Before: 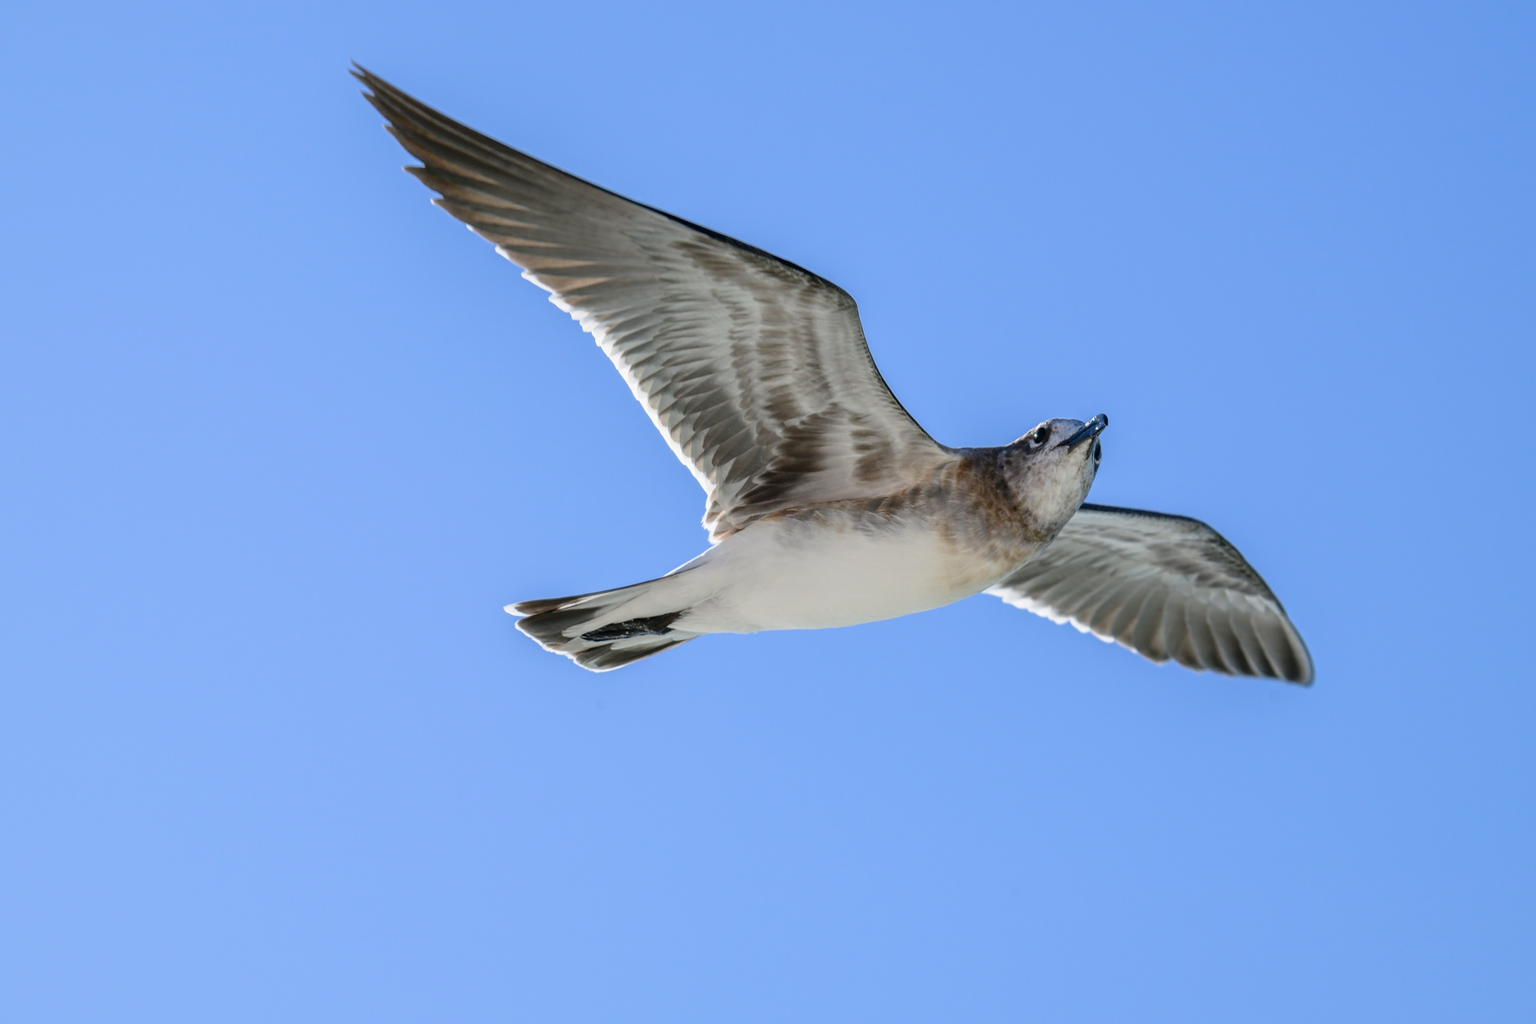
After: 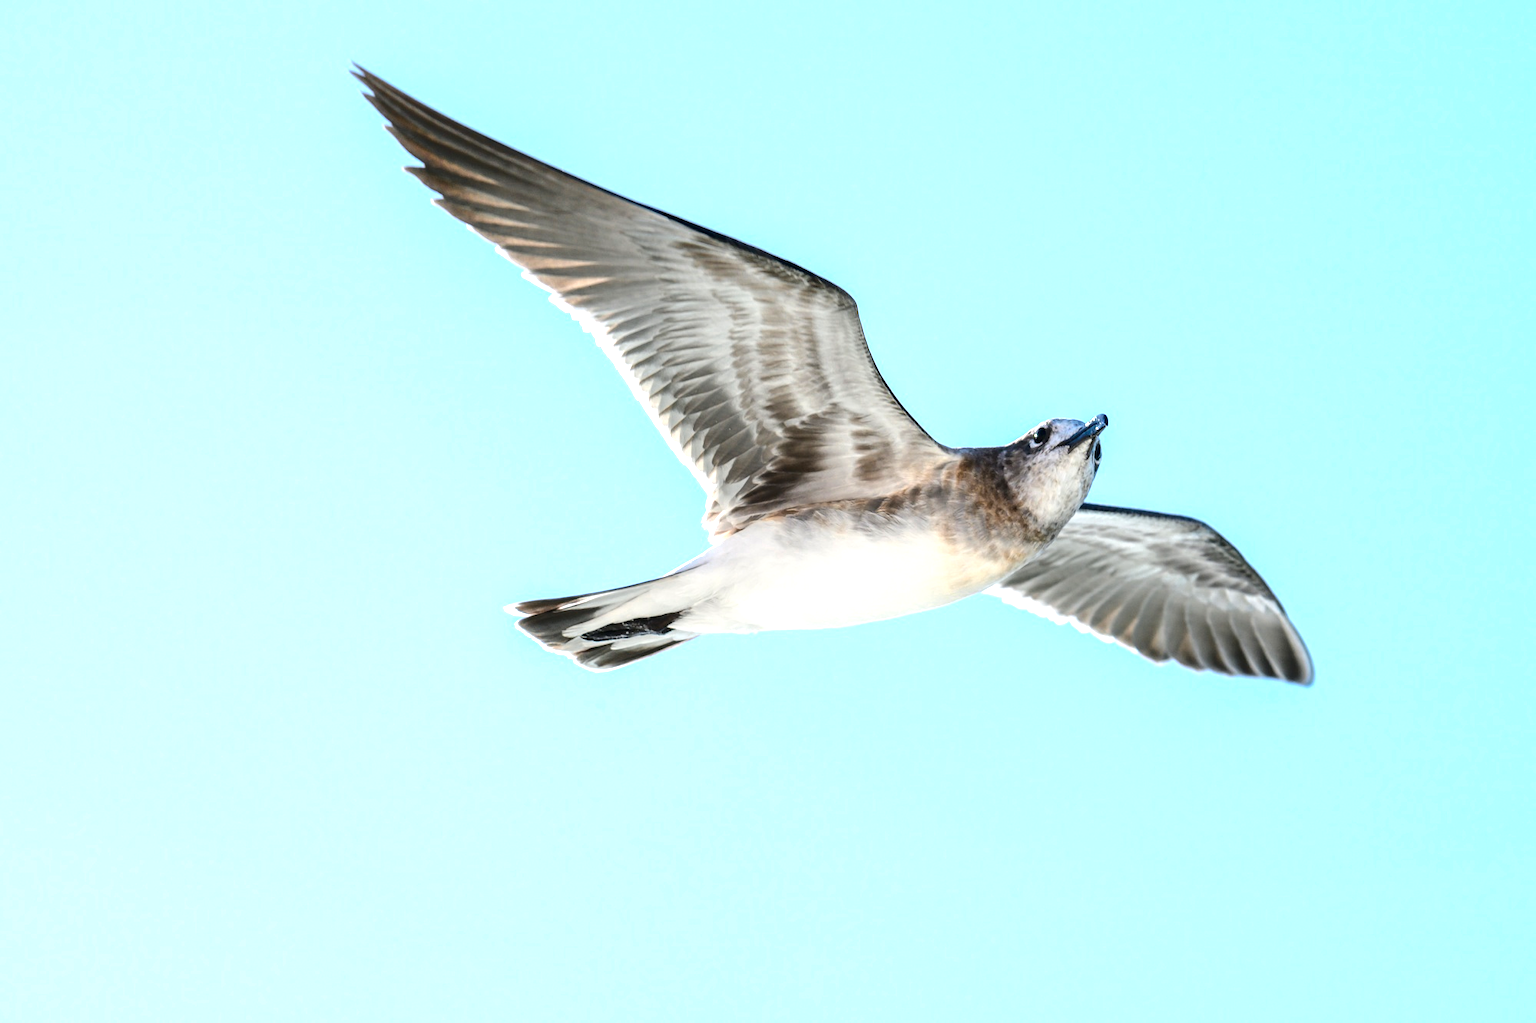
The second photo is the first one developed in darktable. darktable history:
tone equalizer: -8 EV -0.776 EV, -7 EV -0.697 EV, -6 EV -0.606 EV, -5 EV -0.391 EV, -3 EV 0.372 EV, -2 EV 0.6 EV, -1 EV 0.698 EV, +0 EV 0.745 EV, edges refinement/feathering 500, mask exposure compensation -1.57 EV, preserve details no
exposure: exposure 0.635 EV, compensate highlight preservation false
color zones: curves: ch0 [(0.018, 0.548) (0.197, 0.654) (0.425, 0.447) (0.605, 0.658) (0.732, 0.579)]; ch1 [(0.105, 0.531) (0.224, 0.531) (0.386, 0.39) (0.618, 0.456) (0.732, 0.456) (0.956, 0.421)]; ch2 [(0.039, 0.583) (0.215, 0.465) (0.399, 0.544) (0.465, 0.548) (0.614, 0.447) (0.724, 0.43) (0.882, 0.623) (0.956, 0.632)]
color balance rgb: perceptual saturation grading › global saturation 0.69%, contrast -10.403%
